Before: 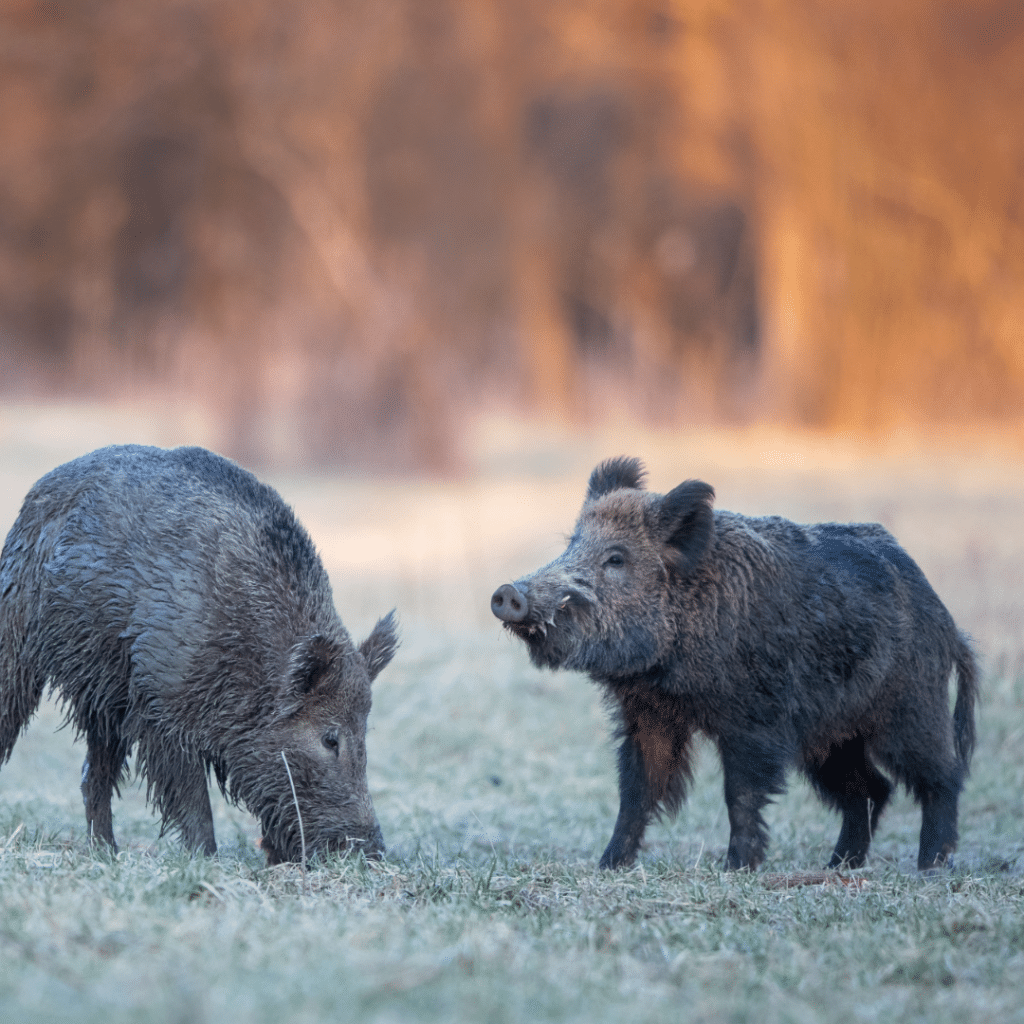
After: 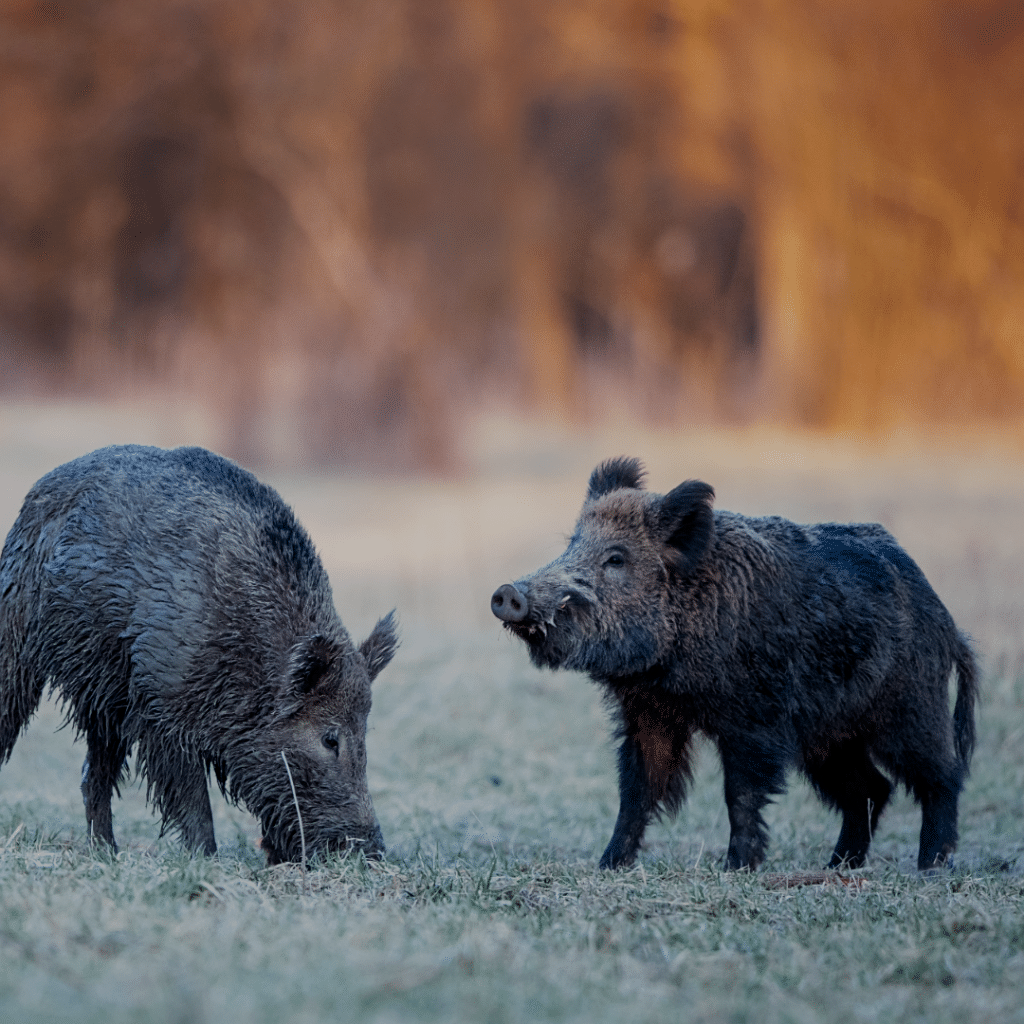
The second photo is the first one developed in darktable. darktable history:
filmic rgb: middle gray luminance 29%, black relative exposure -10.3 EV, white relative exposure 5.5 EV, threshold 6 EV, target black luminance 0%, hardness 3.95, latitude 2.04%, contrast 1.132, highlights saturation mix 5%, shadows ↔ highlights balance 15.11%, preserve chrominance no, color science v3 (2019), use custom middle-gray values true, iterations of high-quality reconstruction 0, enable highlight reconstruction true
sharpen: amount 0.2
